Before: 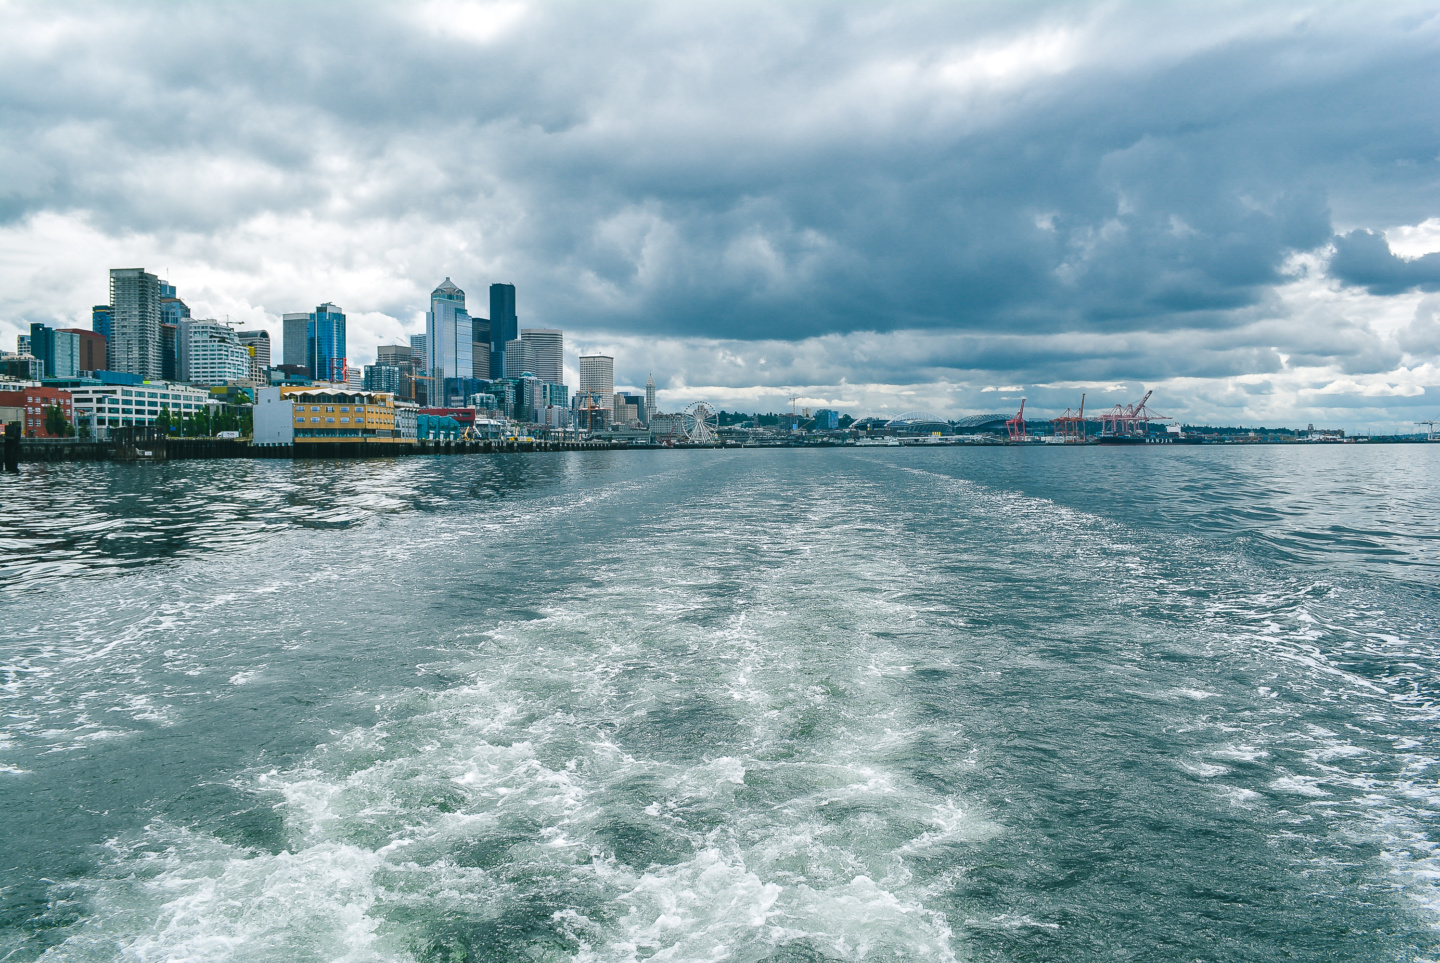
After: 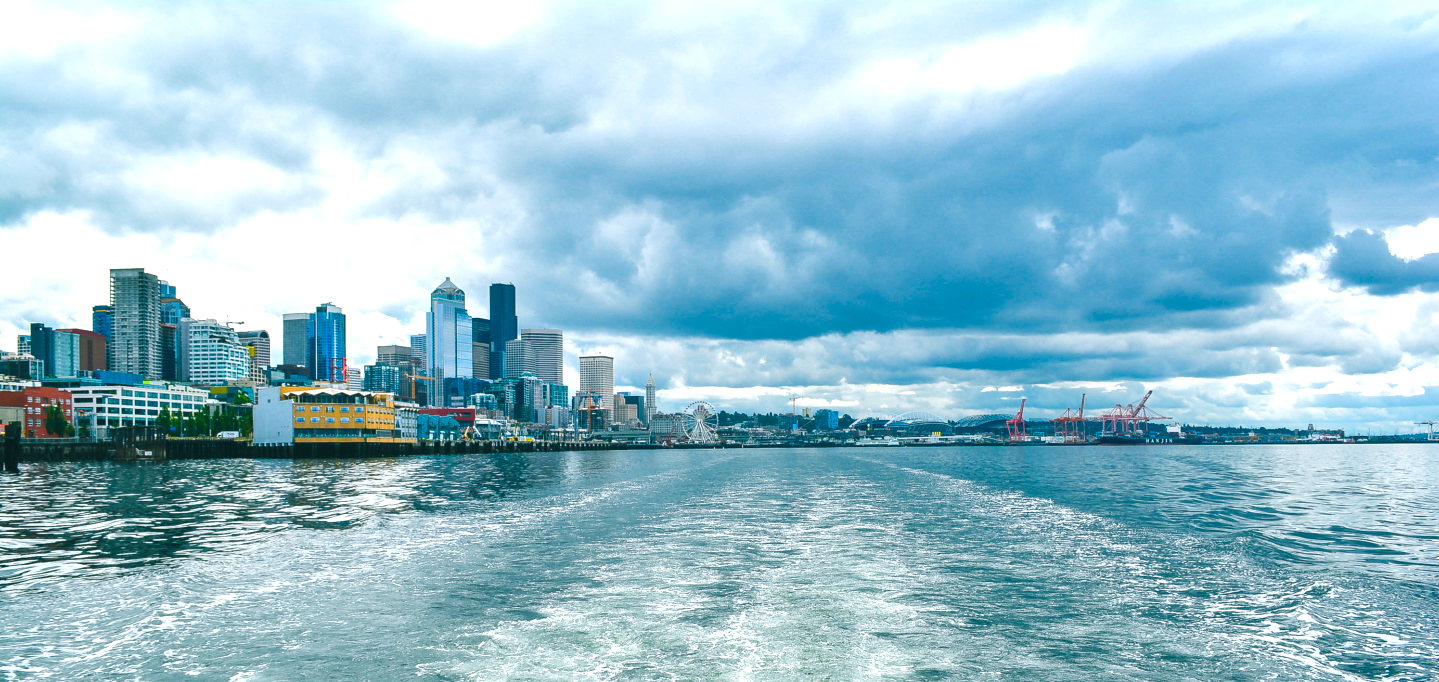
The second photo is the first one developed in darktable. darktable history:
contrast brightness saturation: brightness -0.026, saturation 0.335
crop: right 0.001%, bottom 29.141%
base curve: curves: ch0 [(0, 0) (0.297, 0.298) (1, 1)], preserve colors none
exposure: black level correction 0, exposure 0.5 EV, compensate highlight preservation false
